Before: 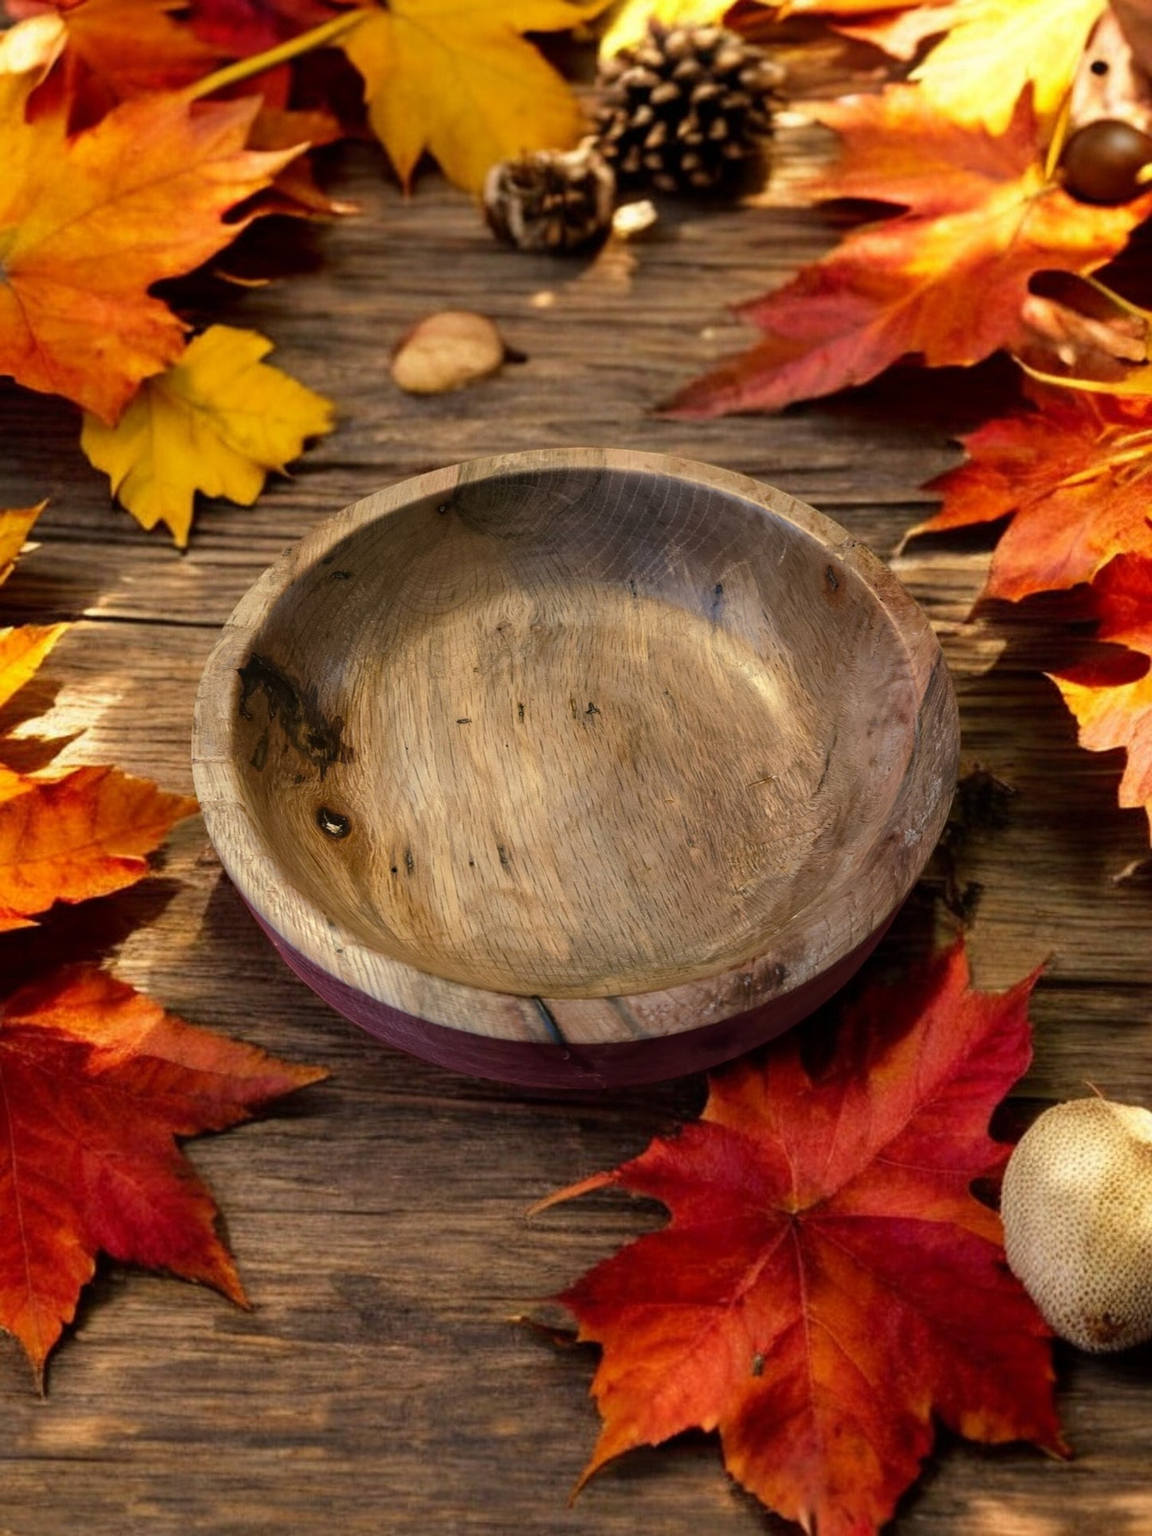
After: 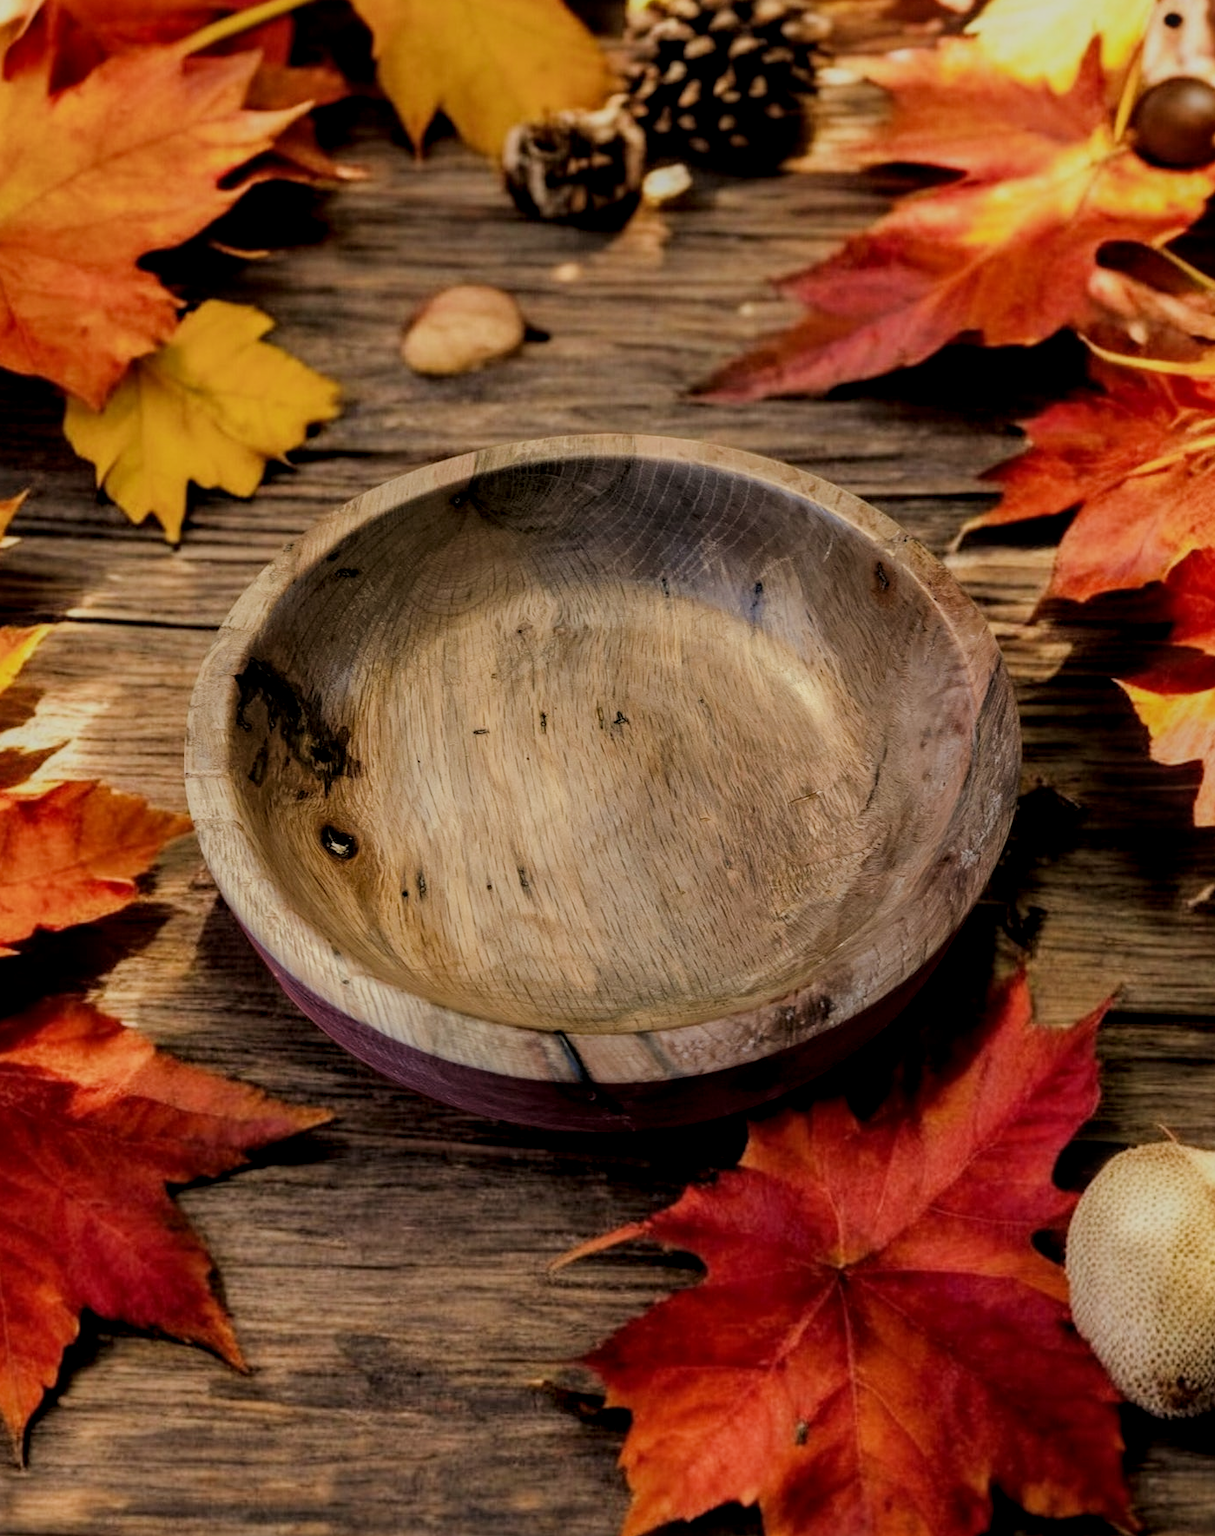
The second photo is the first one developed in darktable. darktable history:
local contrast: on, module defaults
filmic rgb: black relative exposure -6.98 EV, white relative exposure 5.63 EV, hardness 2.86
crop: left 1.964%, top 3.251%, right 1.122%, bottom 4.933%
